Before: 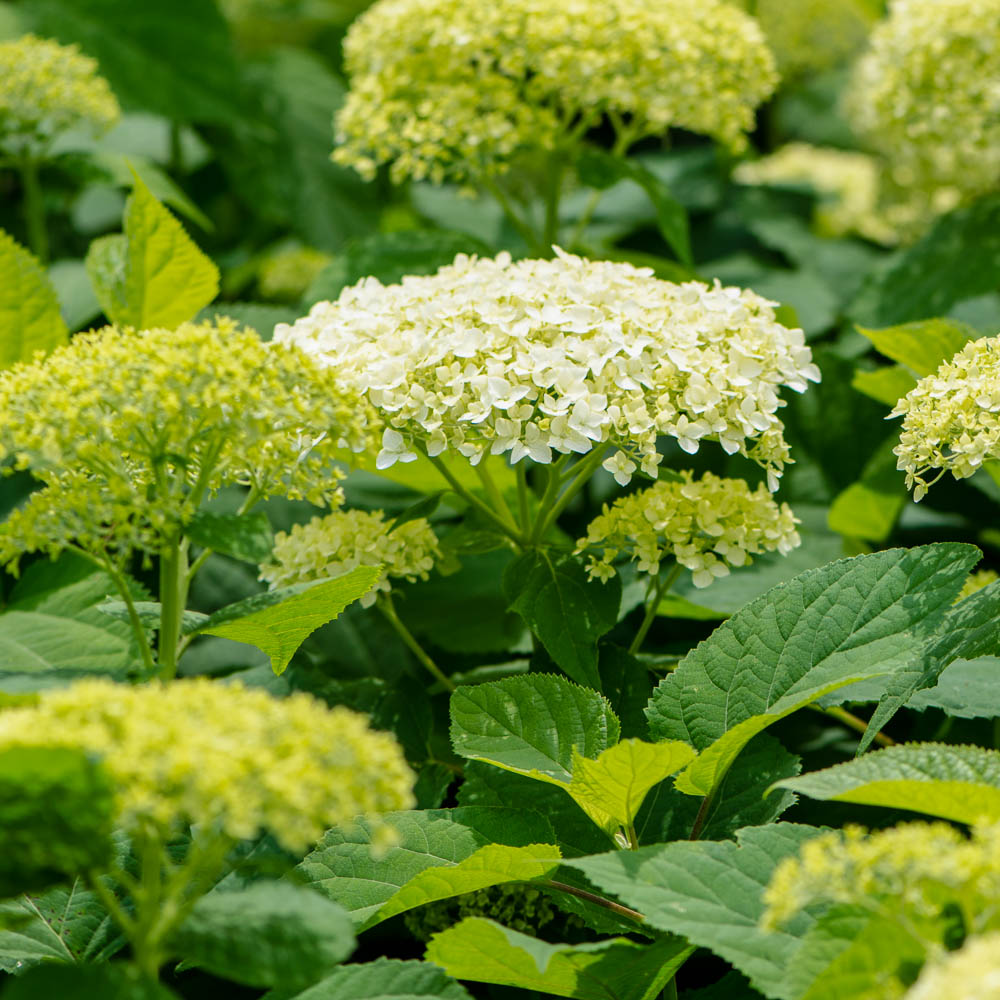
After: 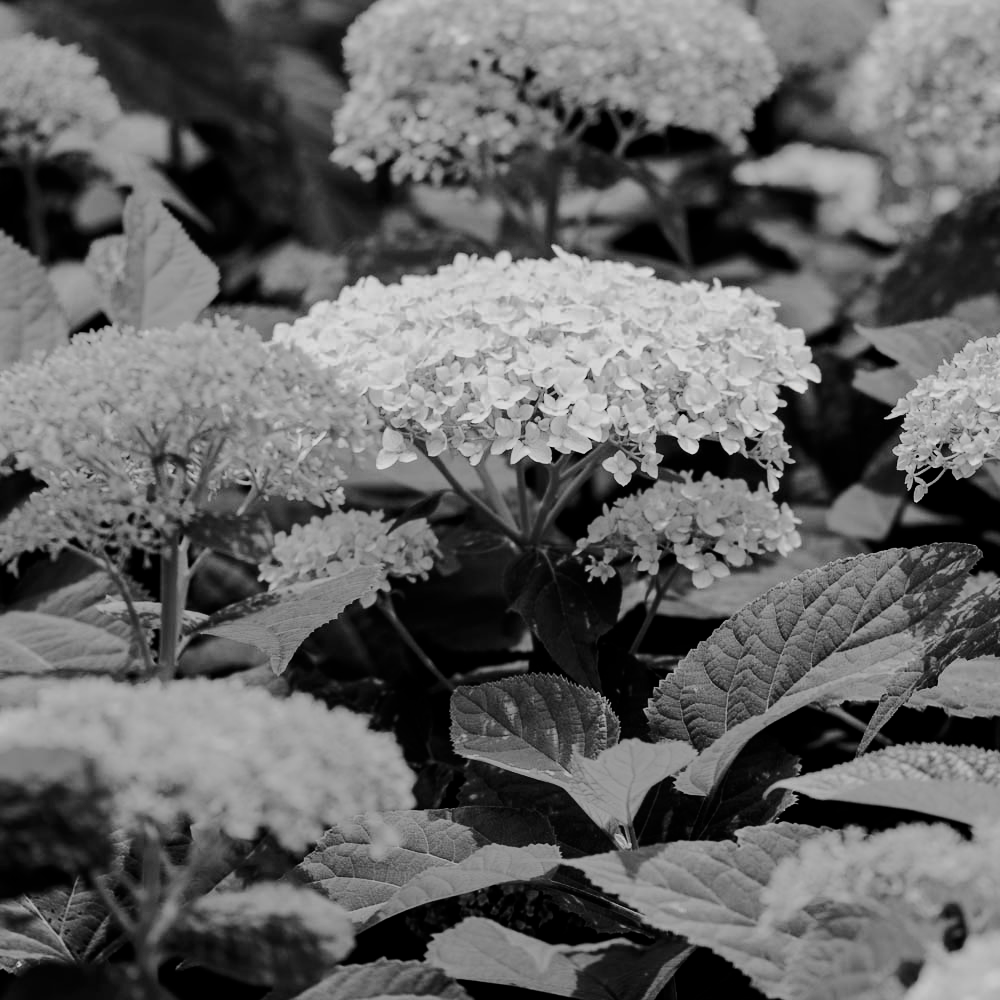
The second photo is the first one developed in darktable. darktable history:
filmic rgb: black relative exposure -5 EV, hardness 2.88, contrast 1.4
color zones: curves: ch0 [(0, 0.352) (0.143, 0.407) (0.286, 0.386) (0.429, 0.431) (0.571, 0.829) (0.714, 0.853) (0.857, 0.833) (1, 0.352)]; ch1 [(0, 0.604) (0.072, 0.726) (0.096, 0.608) (0.205, 0.007) (0.571, -0.006) (0.839, -0.013) (0.857, -0.012) (1, 0.604)]
color correction: highlights a* 5.3, highlights b* 24.26, shadows a* -15.58, shadows b* 4.02
contrast brightness saturation: contrast 0.28
